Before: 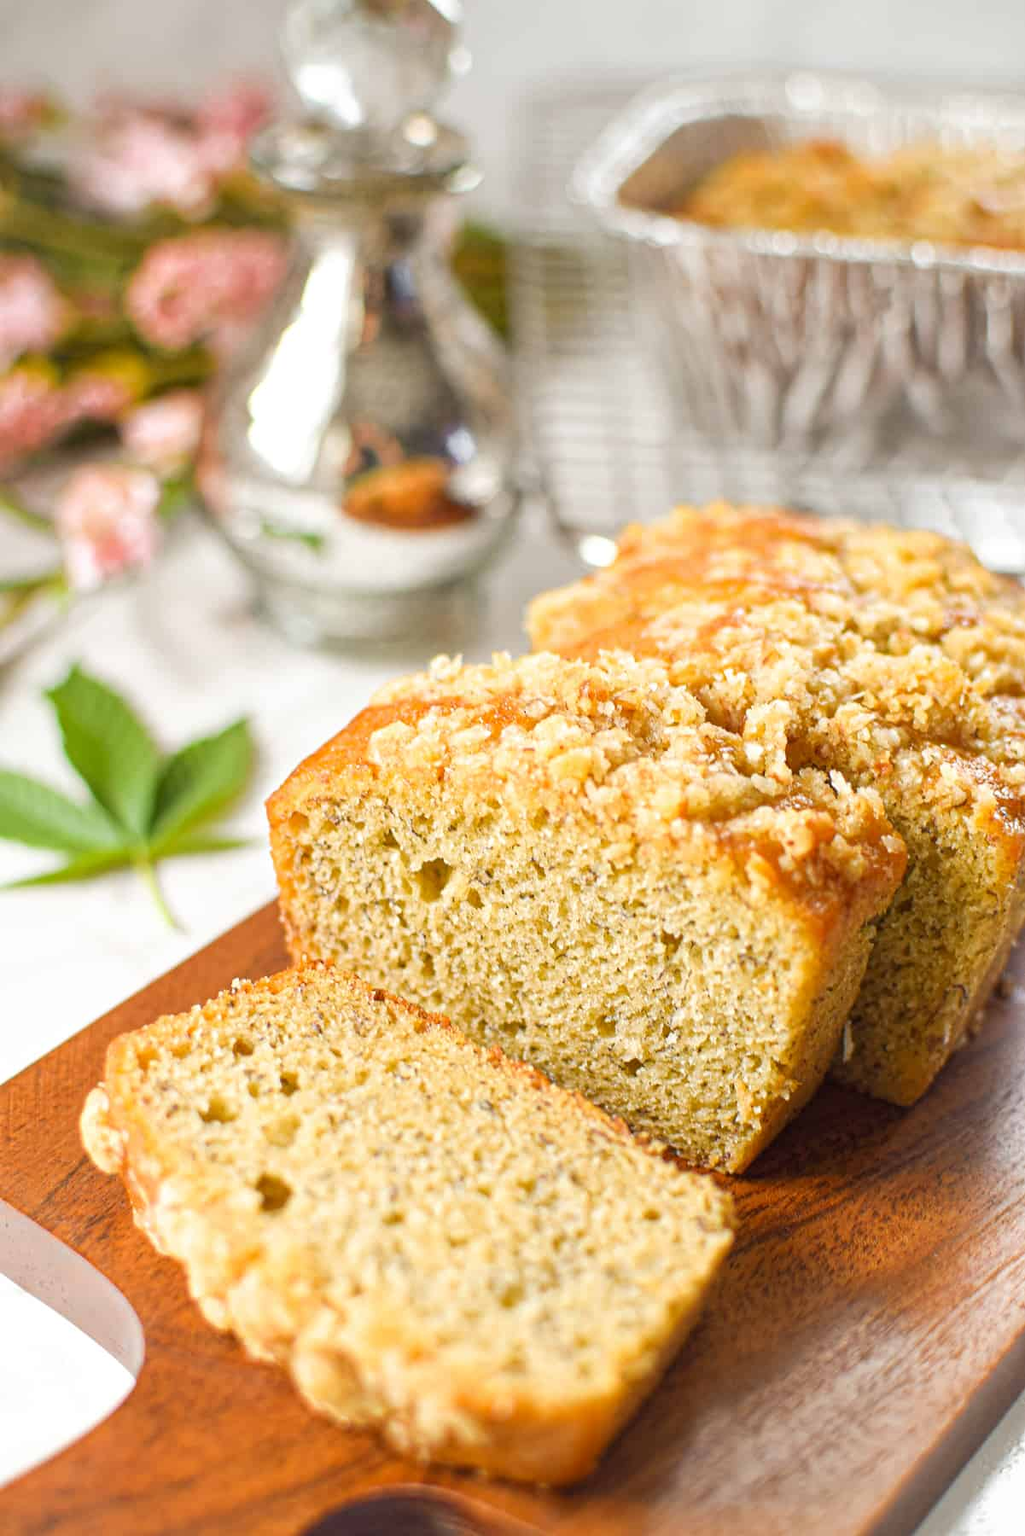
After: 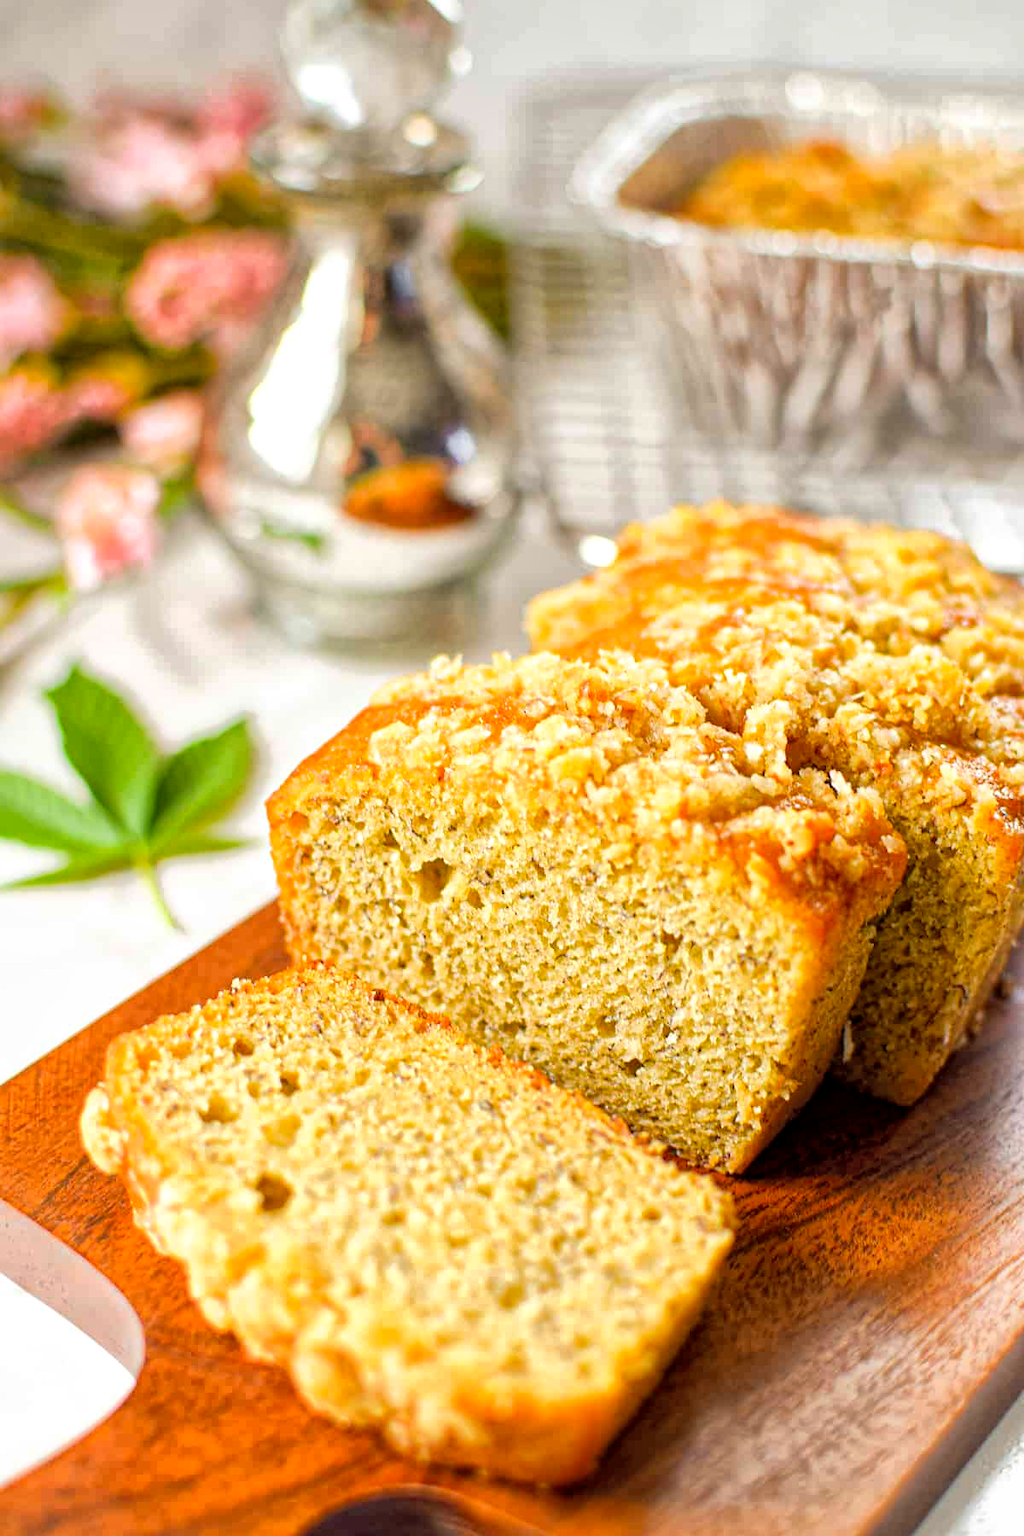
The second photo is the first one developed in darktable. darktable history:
color balance: lift [0.991, 1, 1, 1], gamma [0.996, 1, 1, 1], input saturation 98.52%, contrast 20.34%, output saturation 103.72%
global tonemap: drago (1, 100), detail 1
